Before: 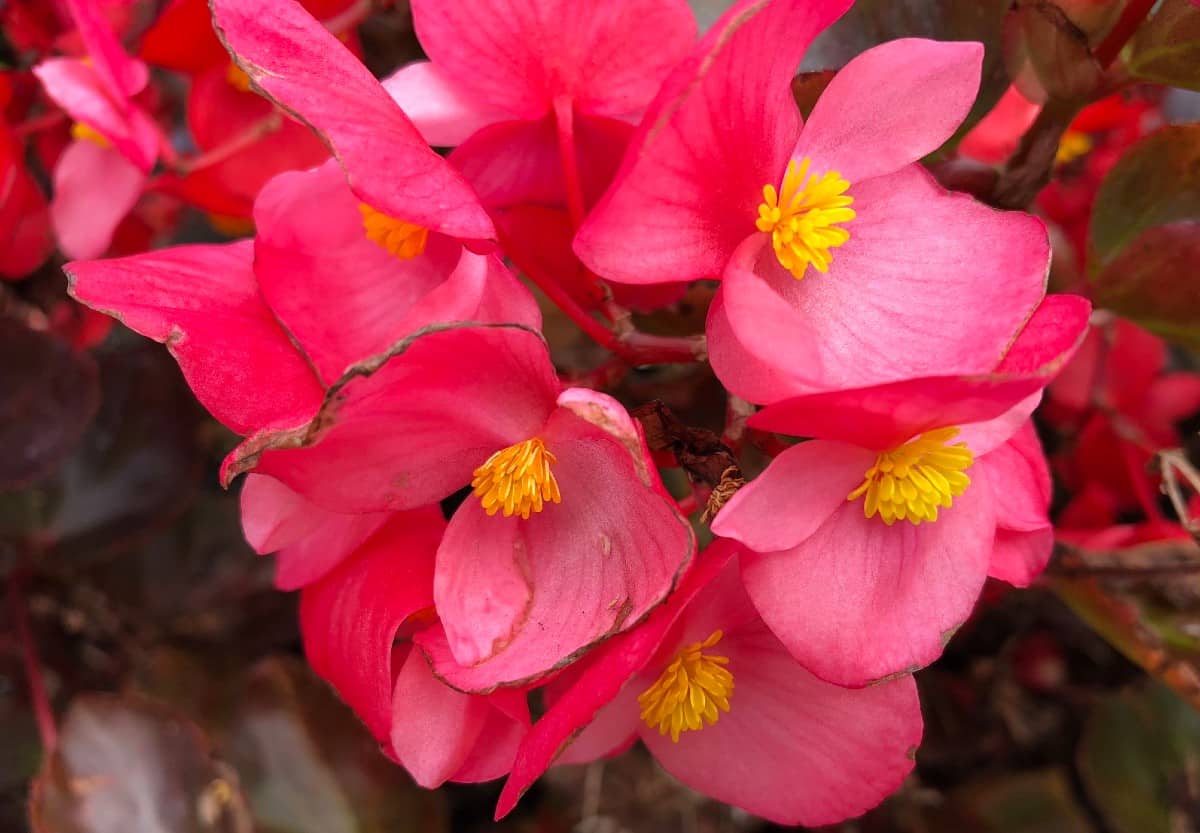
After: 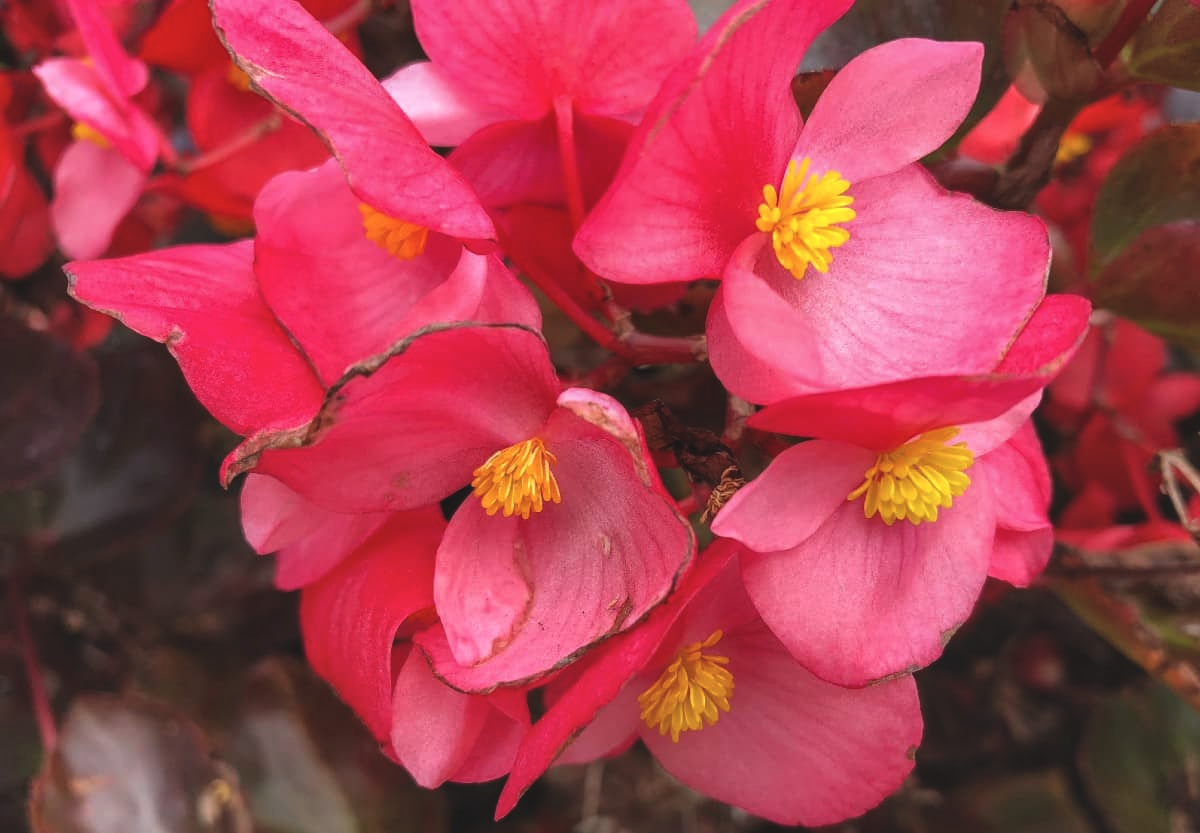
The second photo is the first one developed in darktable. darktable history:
exposure: black level correction -0.015, exposure -0.128 EV, compensate highlight preservation false
local contrast: on, module defaults
